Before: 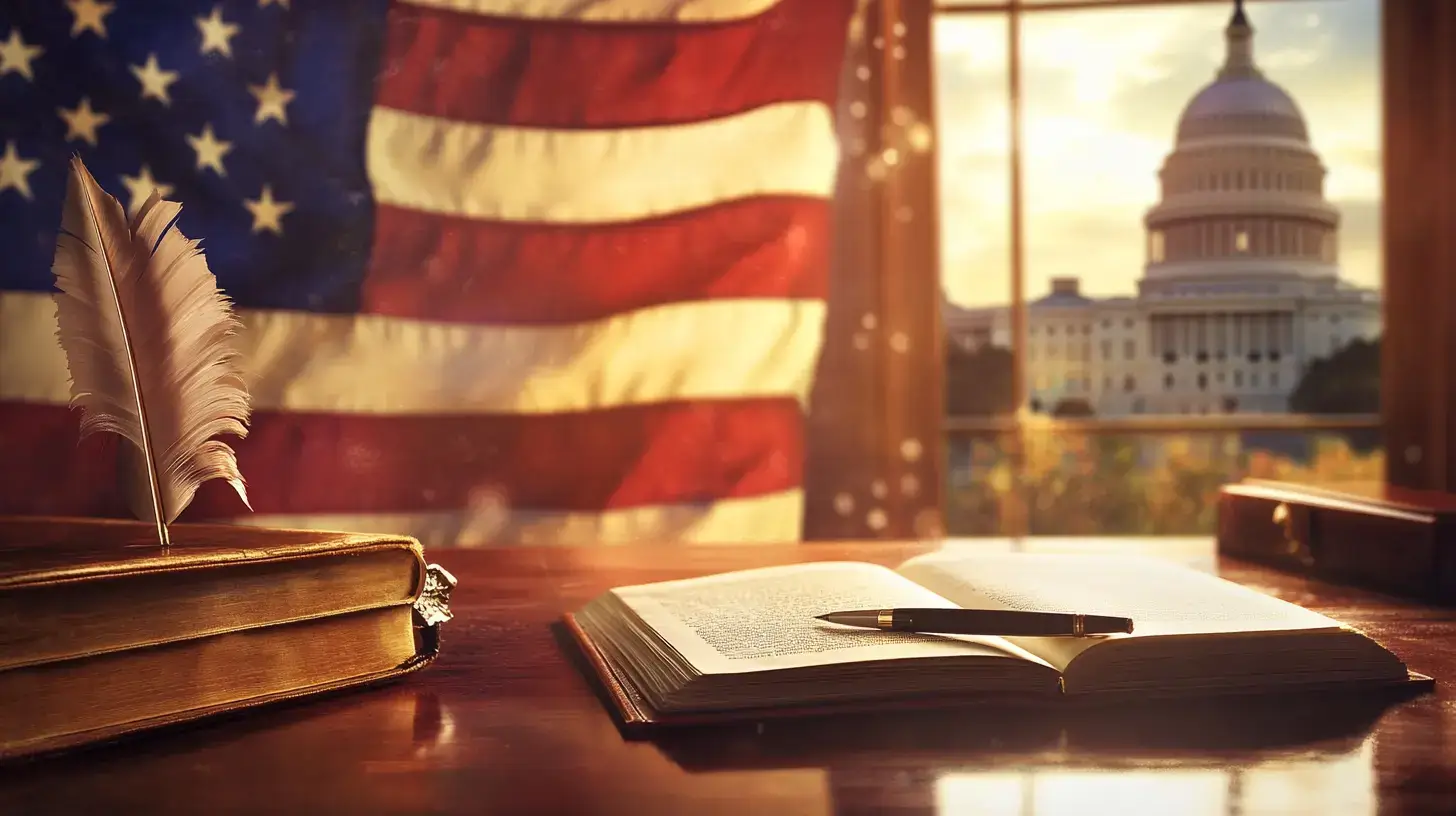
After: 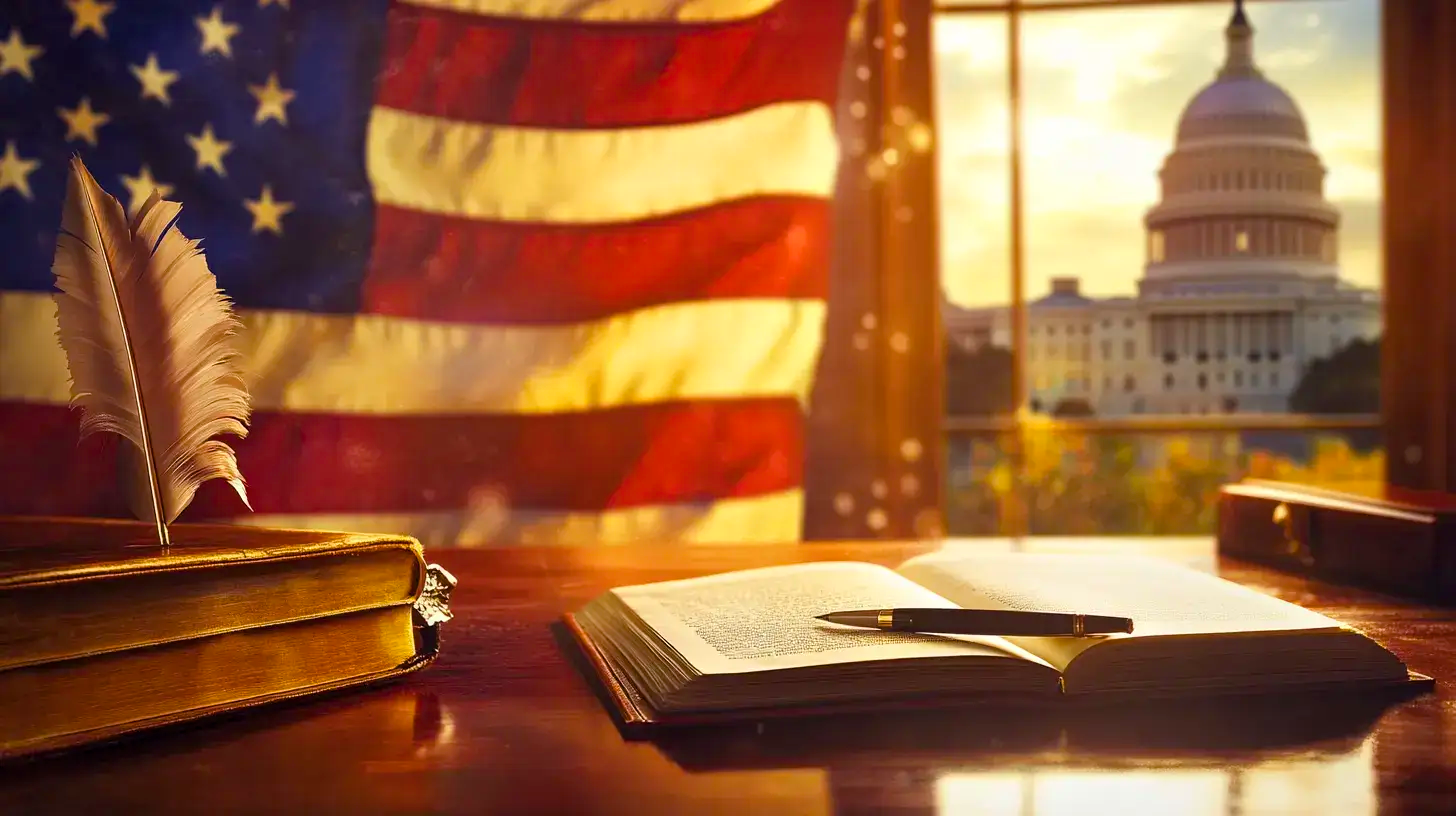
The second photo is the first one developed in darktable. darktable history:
color balance rgb: linear chroma grading › shadows -2.775%, linear chroma grading › highlights -4.17%, perceptual saturation grading › global saturation 29.847%, global vibrance 20%
exposure: black level correction 0.001, exposure 0.017 EV, compensate highlight preservation false
levels: black 0.036%
